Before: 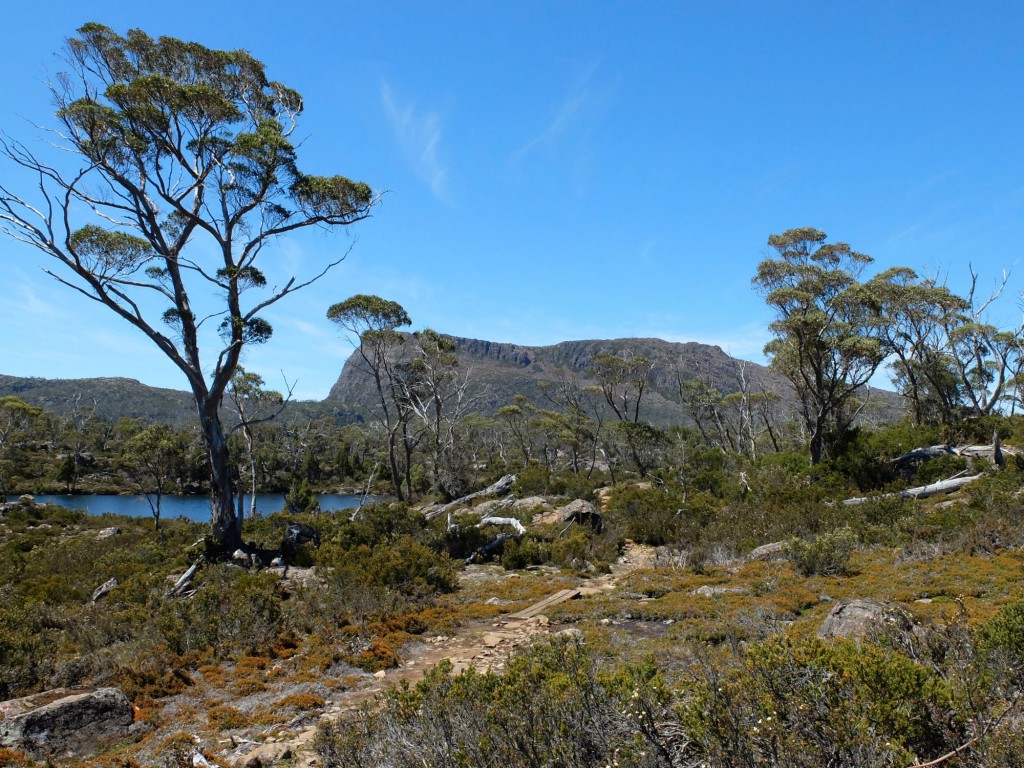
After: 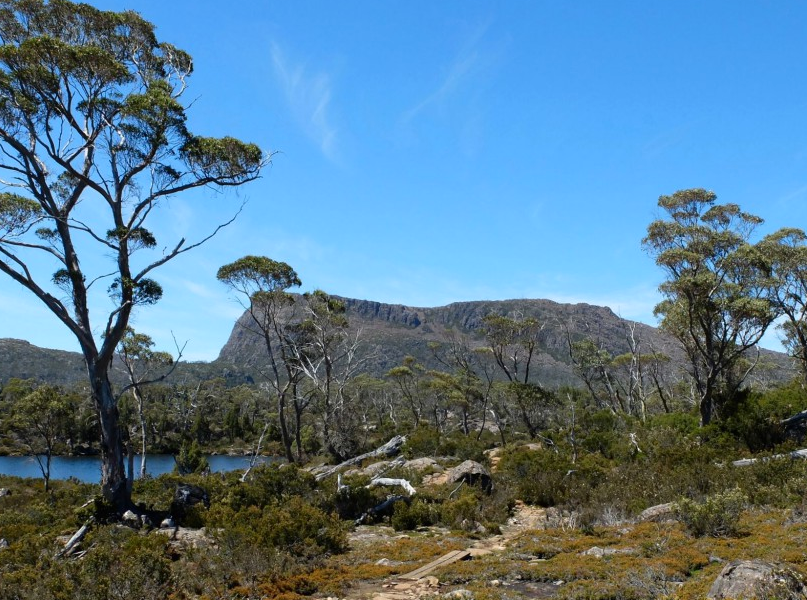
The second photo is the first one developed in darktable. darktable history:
crop and rotate: left 10.77%, top 5.1%, right 10.41%, bottom 16.76%
contrast brightness saturation: contrast 0.08, saturation 0.02
